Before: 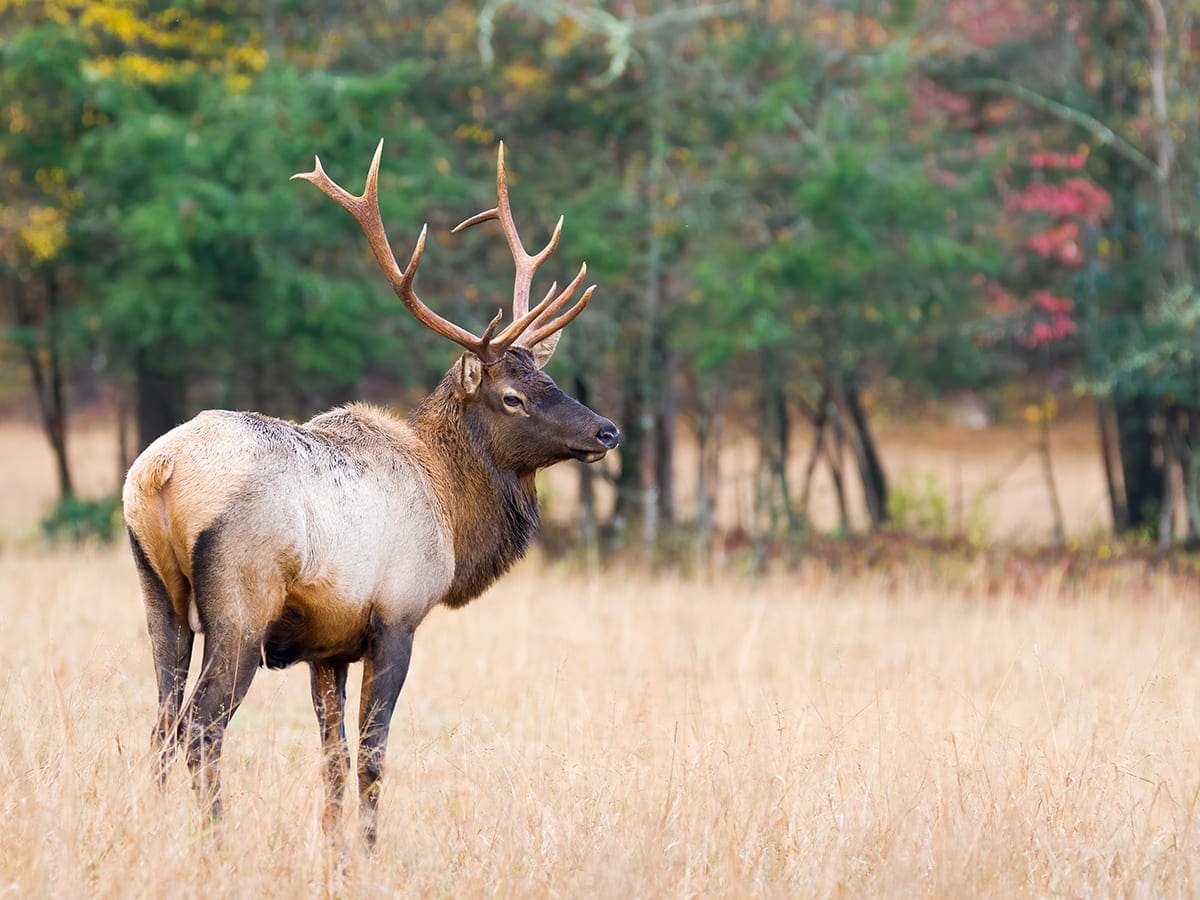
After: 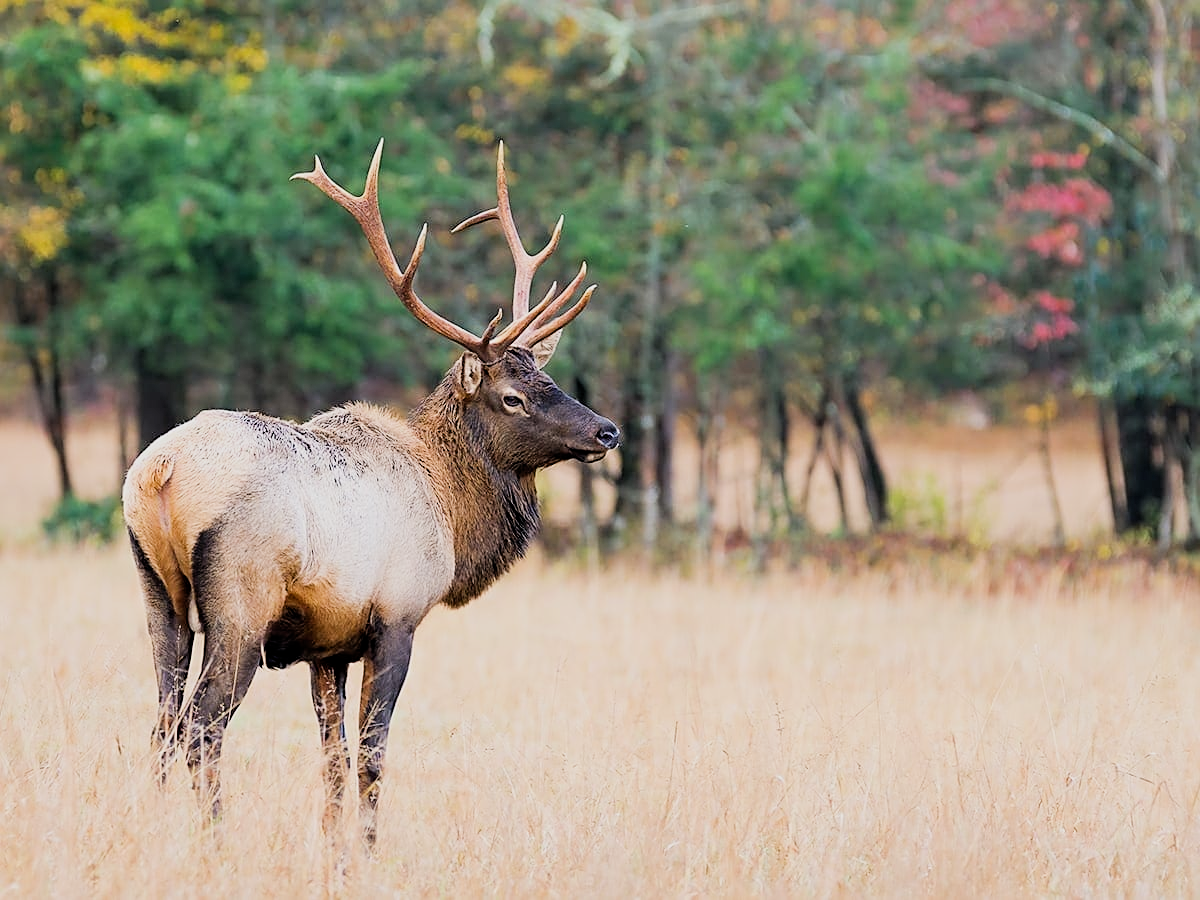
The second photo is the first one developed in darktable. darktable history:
exposure: exposure 0.295 EV, compensate highlight preservation false
sharpen: on, module defaults
filmic rgb: middle gray luminance 29.12%, black relative exposure -10.32 EV, white relative exposure 5.49 EV, threshold 5.96 EV, target black luminance 0%, hardness 3.96, latitude 1.63%, contrast 1.125, highlights saturation mix 5.09%, shadows ↔ highlights balance 14.56%, enable highlight reconstruction true
